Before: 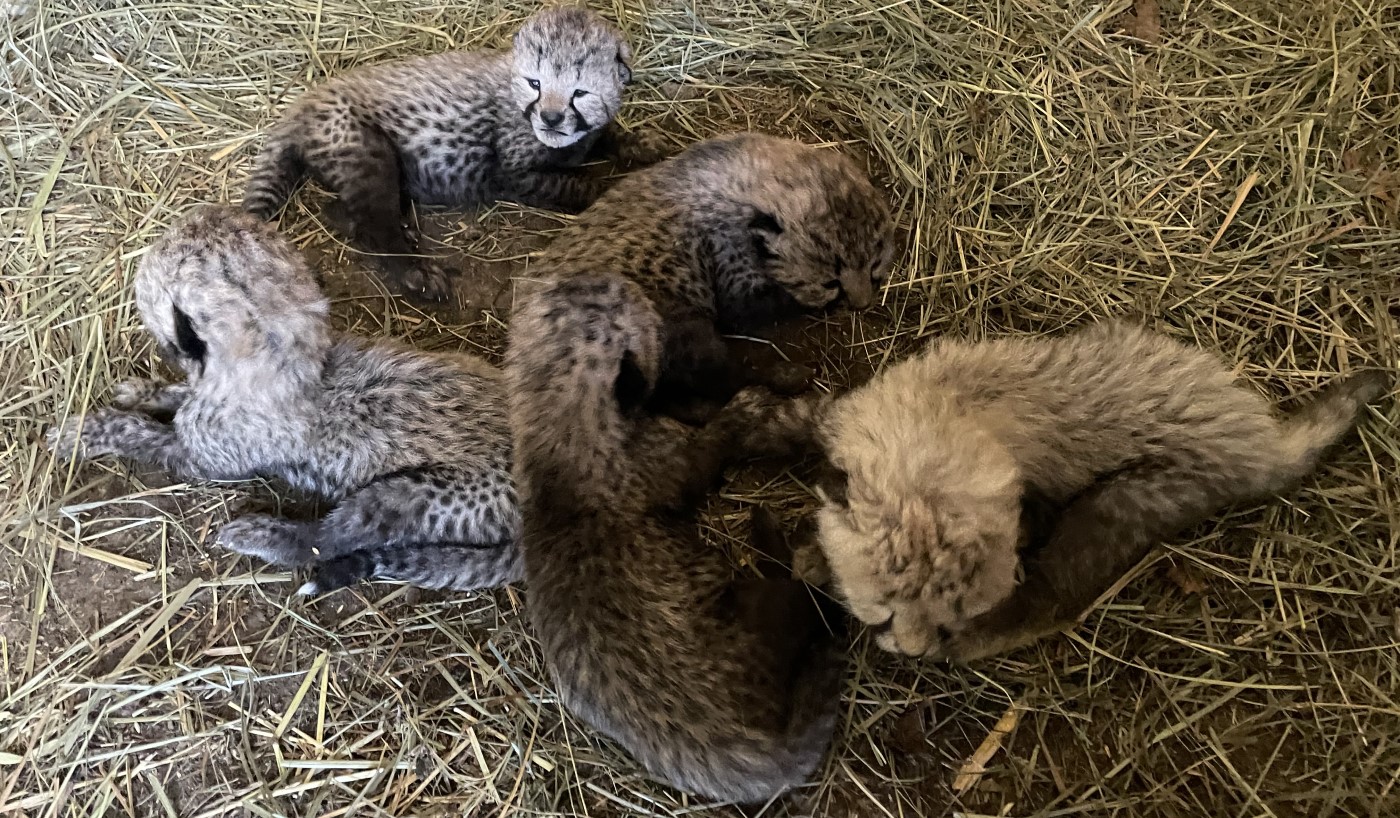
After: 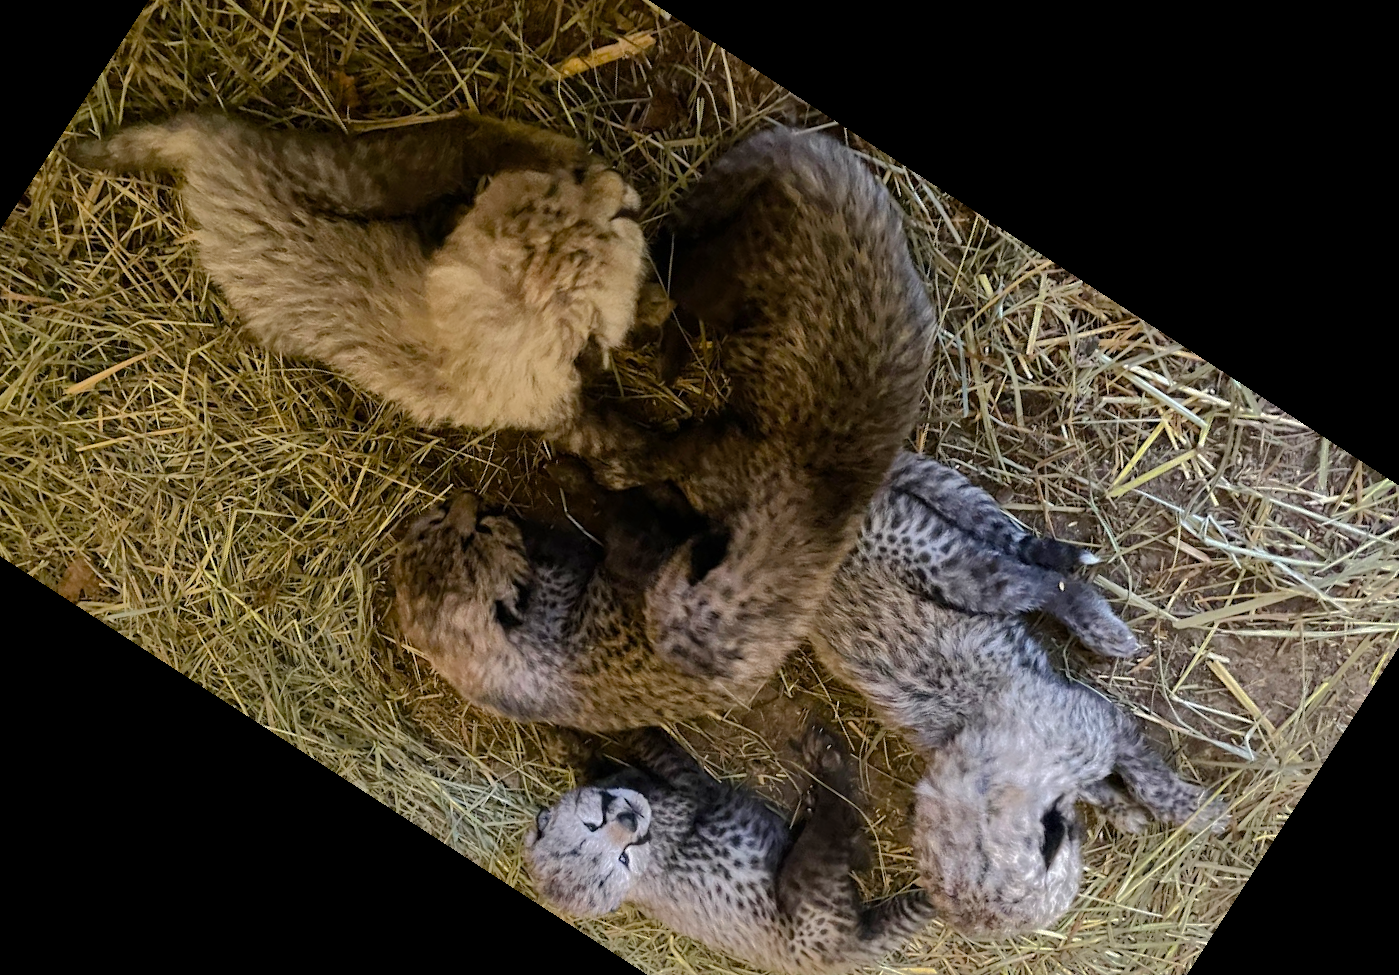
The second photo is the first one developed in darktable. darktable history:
crop and rotate: angle 147.1°, left 9.134%, top 15.687%, right 4.452%, bottom 16.915%
color balance rgb: perceptual saturation grading › global saturation 20.886%, perceptual saturation grading › highlights -19.853%, perceptual saturation grading › shadows 29.815%, global vibrance 20%
shadows and highlights: shadows 25.44, highlights -70.38
